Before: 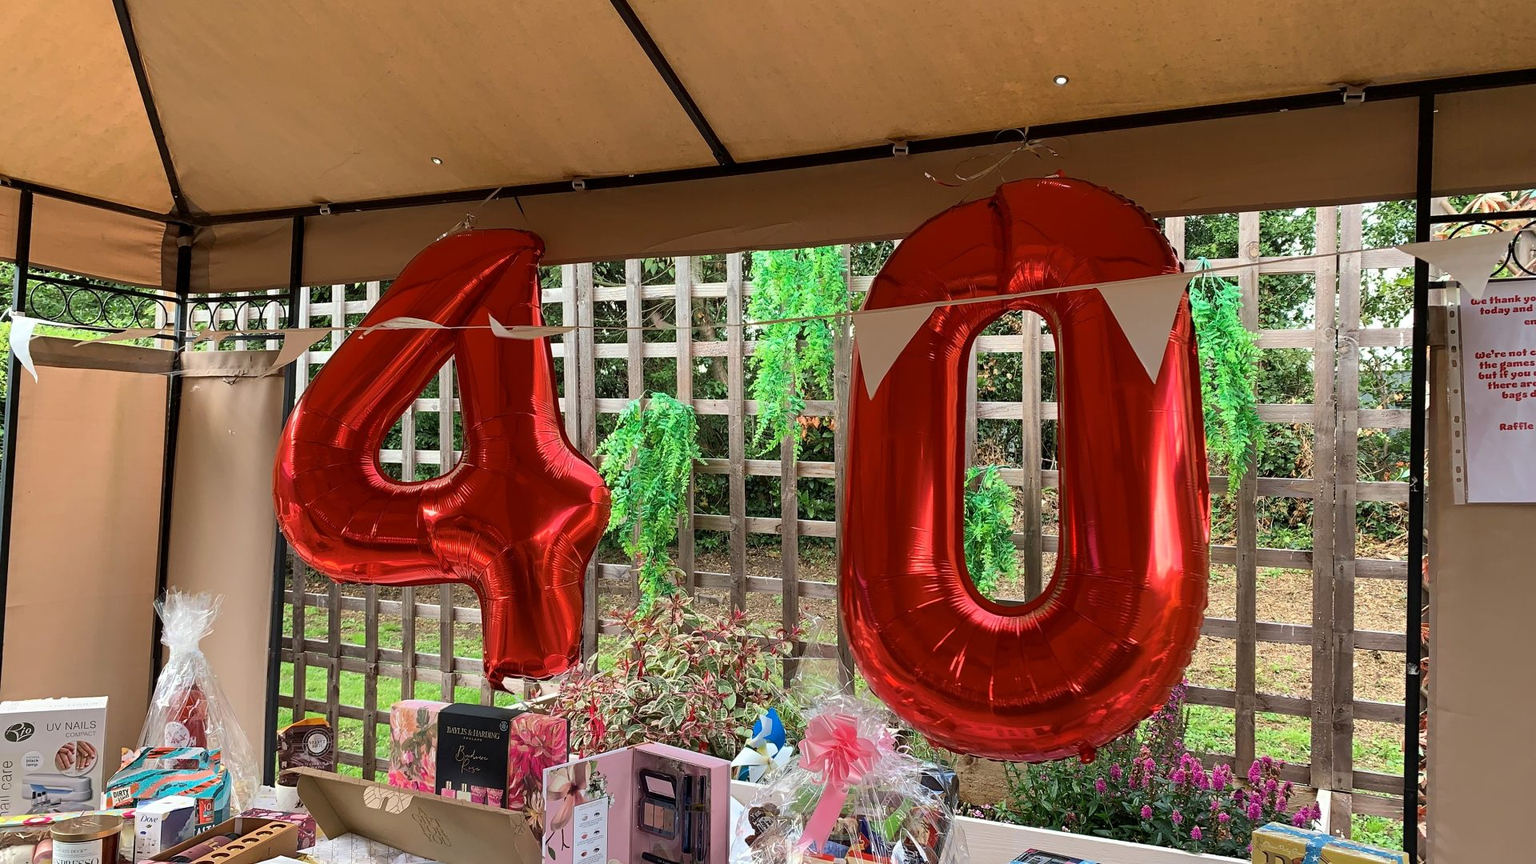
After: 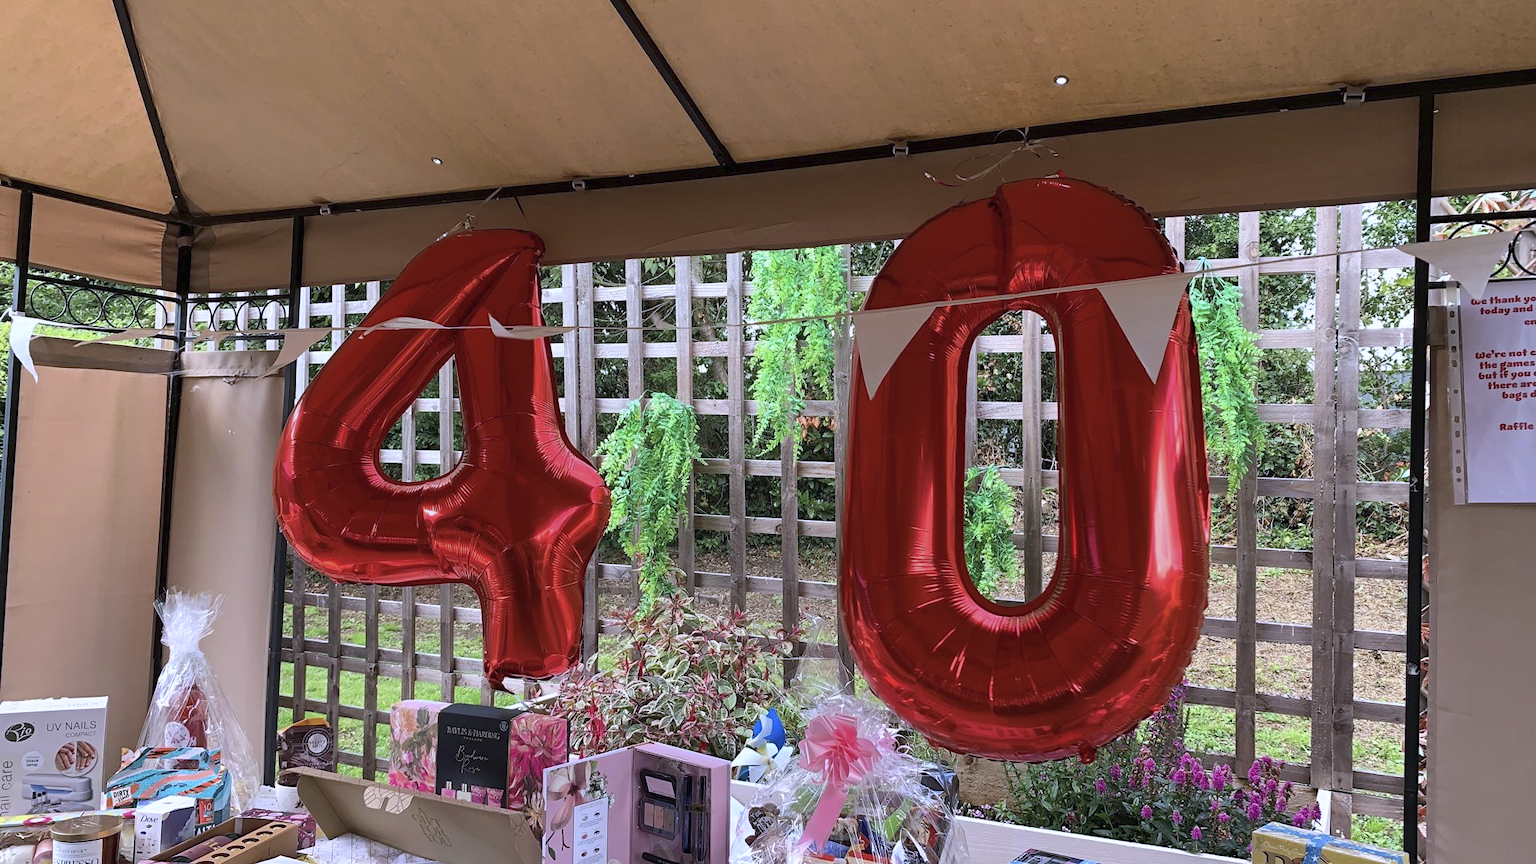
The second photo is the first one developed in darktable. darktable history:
color calibration: illuminant as shot in camera, x 0.374, y 0.393, temperature 4257.72 K
